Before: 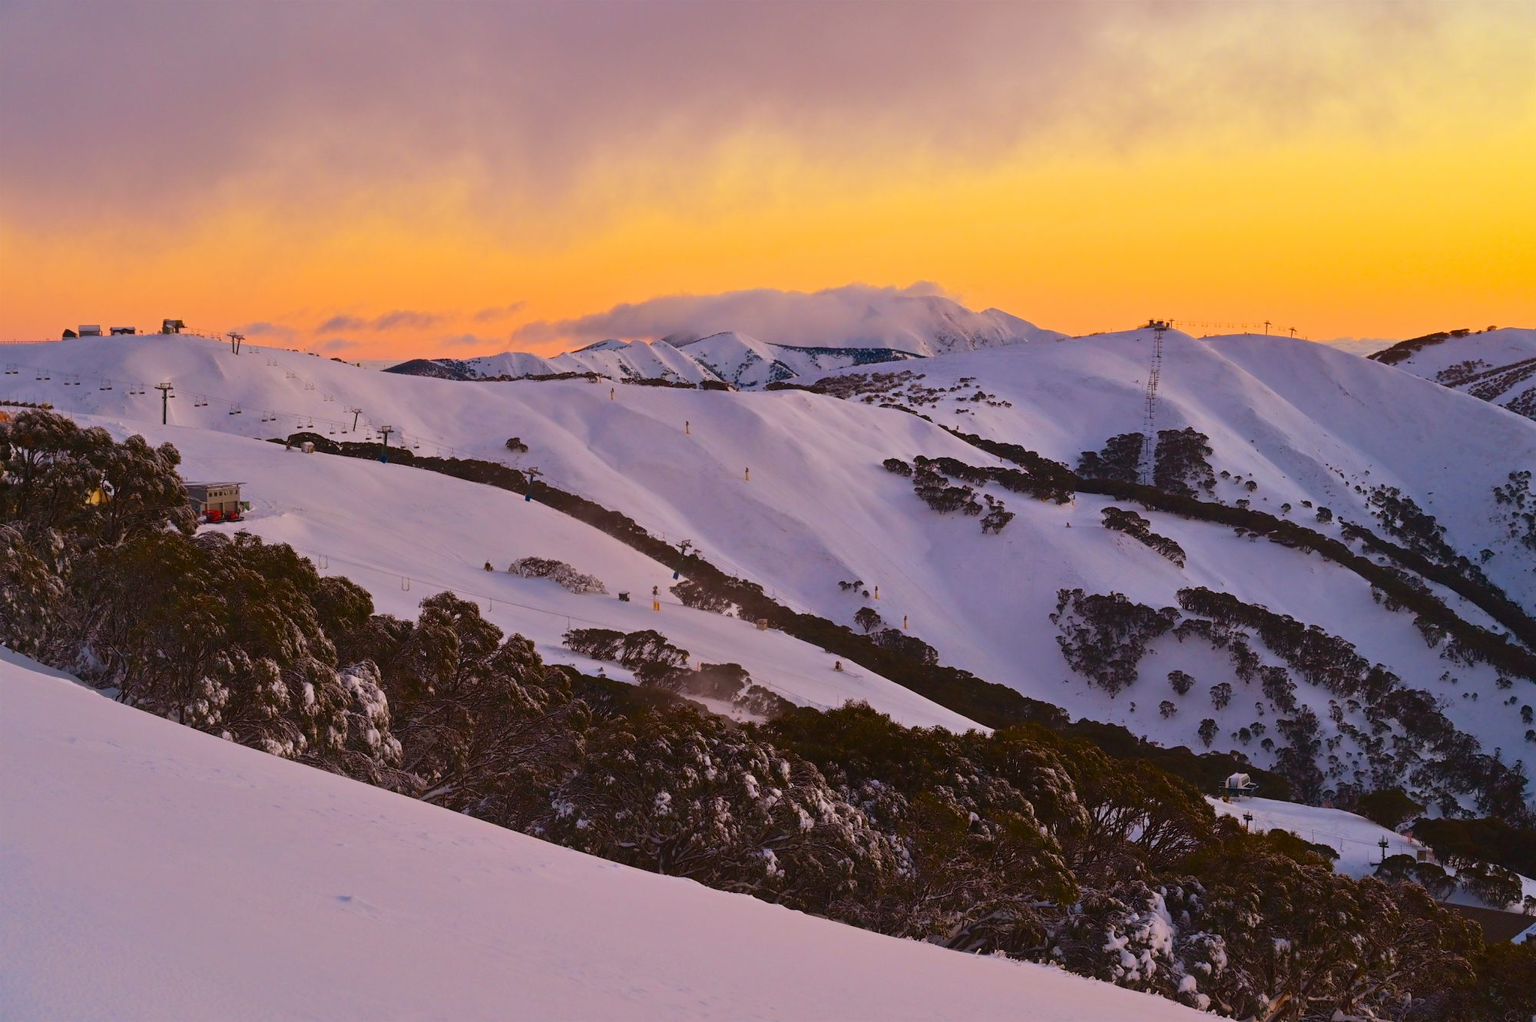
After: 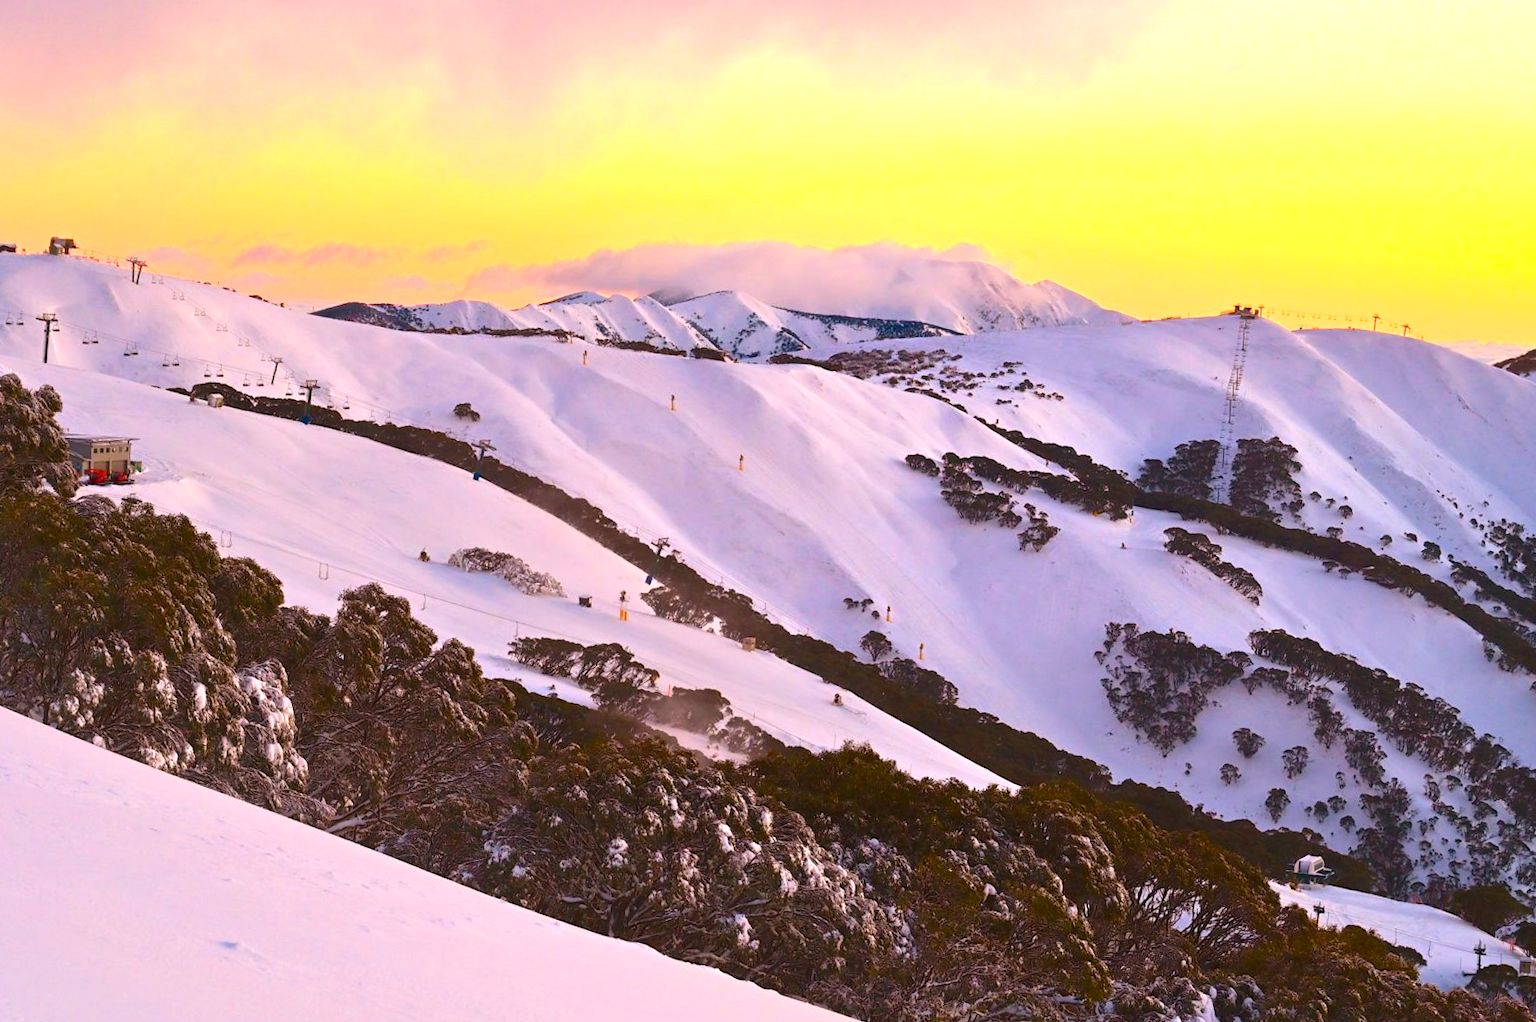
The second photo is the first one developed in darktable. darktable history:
crop and rotate: angle -3.27°, left 5.211%, top 5.211%, right 4.607%, bottom 4.607%
exposure: black level correction 0.001, exposure 1.116 EV, compensate highlight preservation false
